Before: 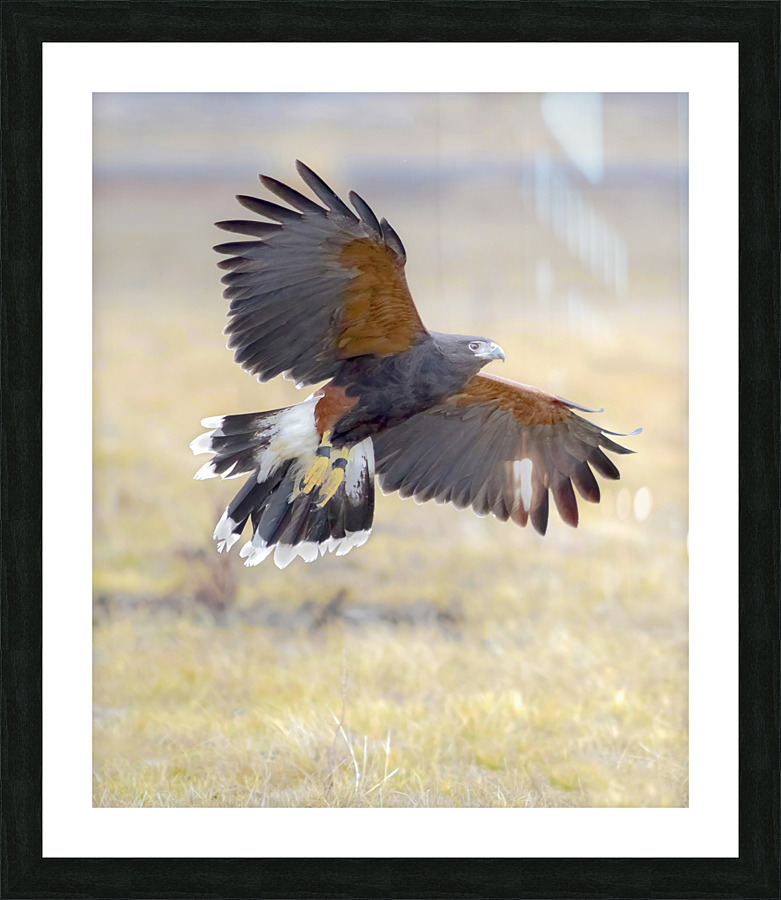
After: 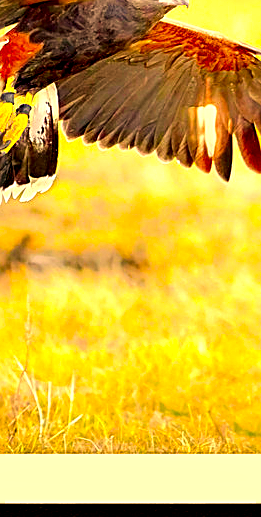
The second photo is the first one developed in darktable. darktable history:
sharpen: amount 0.886
contrast equalizer: y [[0.6 ×6], [0.55 ×6], [0 ×6], [0 ×6], [0 ×6]]
color correction: highlights a* 10.49, highlights b* 30.74, shadows a* 2.76, shadows b* 17.58, saturation 1.72
crop: left 40.581%, top 39.413%, right 25.922%, bottom 3.037%
tone equalizer: -8 EV -0.453 EV, -7 EV -0.373 EV, -6 EV -0.325 EV, -5 EV -0.251 EV, -3 EV 0.225 EV, -2 EV 0.315 EV, -1 EV 0.415 EV, +0 EV 0.441 EV
local contrast: on, module defaults
